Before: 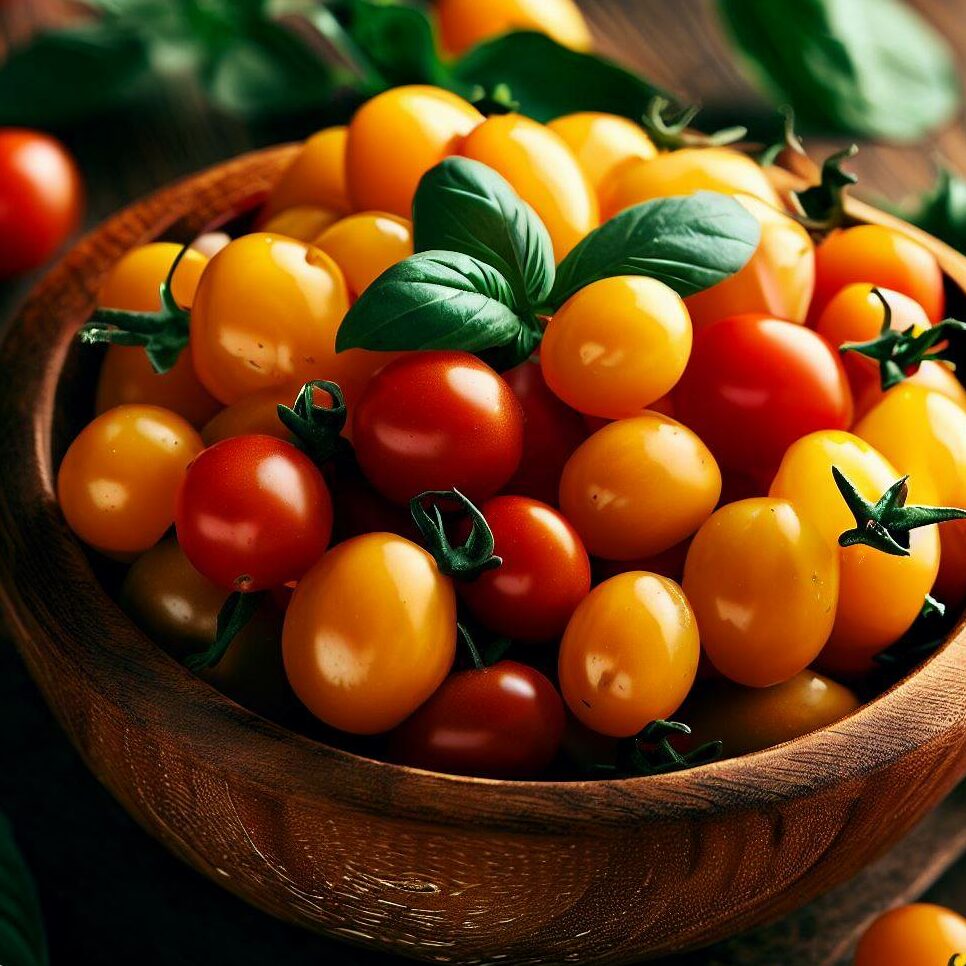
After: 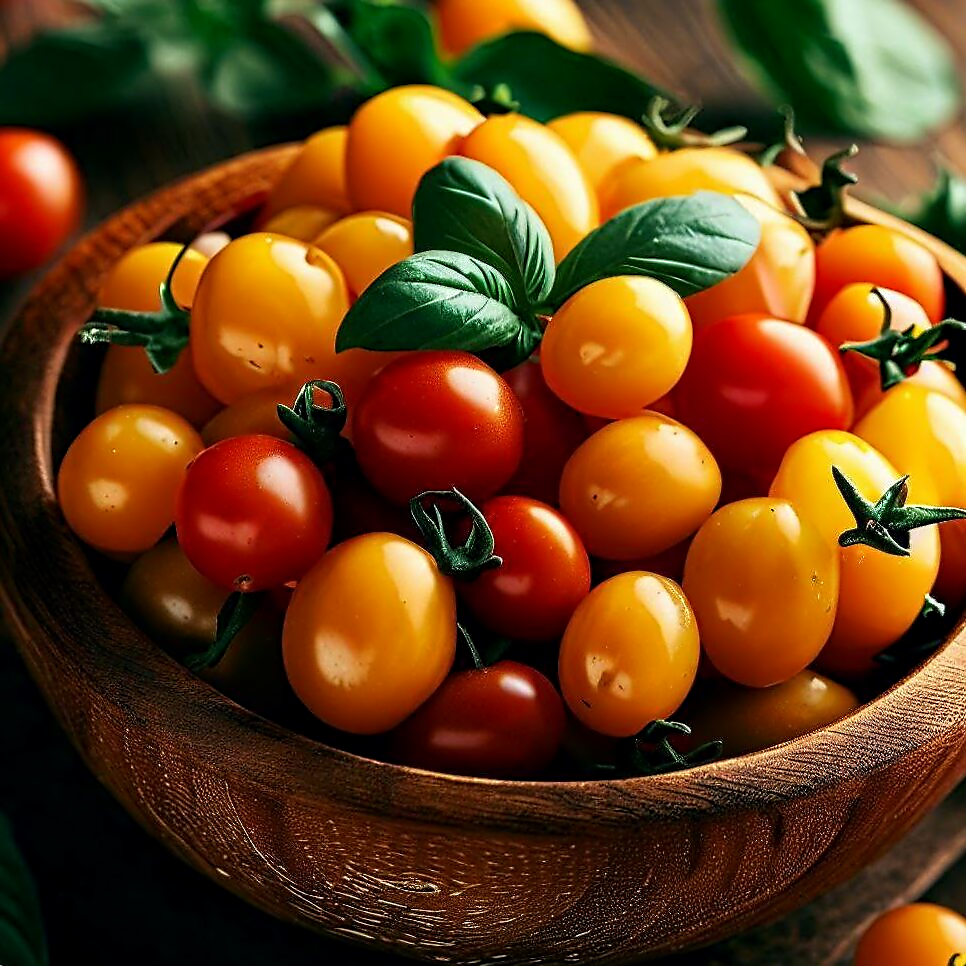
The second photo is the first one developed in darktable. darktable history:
contrast equalizer: y [[0.5, 0.5, 0.5, 0.515, 0.749, 0.84], [0.5 ×6], [0.5 ×6], [0, 0, 0, 0.001, 0.067, 0.262], [0 ×6]]
exposure: black level correction 0.001, compensate highlight preservation false
